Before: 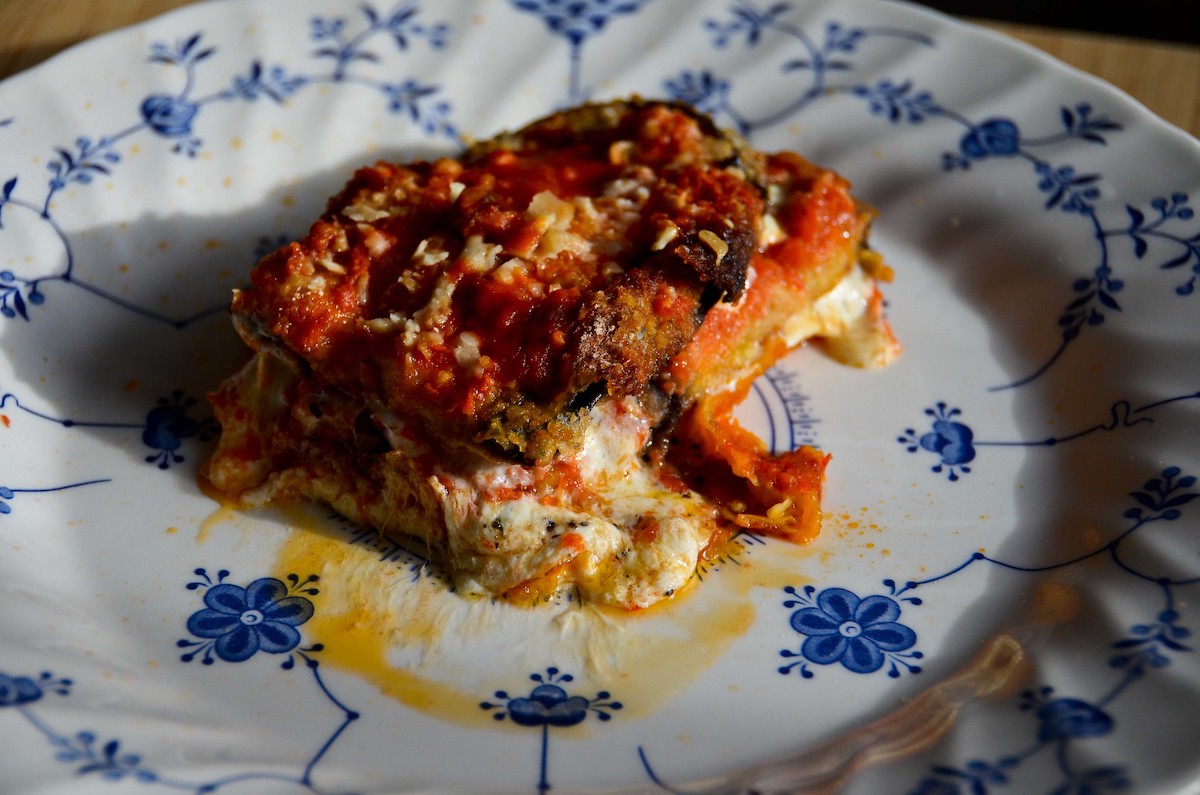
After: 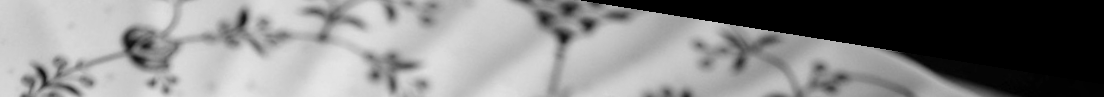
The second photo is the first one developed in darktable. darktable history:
rotate and perspective: rotation 9.12°, automatic cropping off
crop and rotate: left 9.644%, top 9.491%, right 6.021%, bottom 80.509%
color balance rgb: perceptual saturation grading › global saturation 20%, perceptual saturation grading › highlights -50%, perceptual saturation grading › shadows 30%, perceptual brilliance grading › global brilliance 10%, perceptual brilliance grading › shadows 15%
monochrome: a 14.95, b -89.96
